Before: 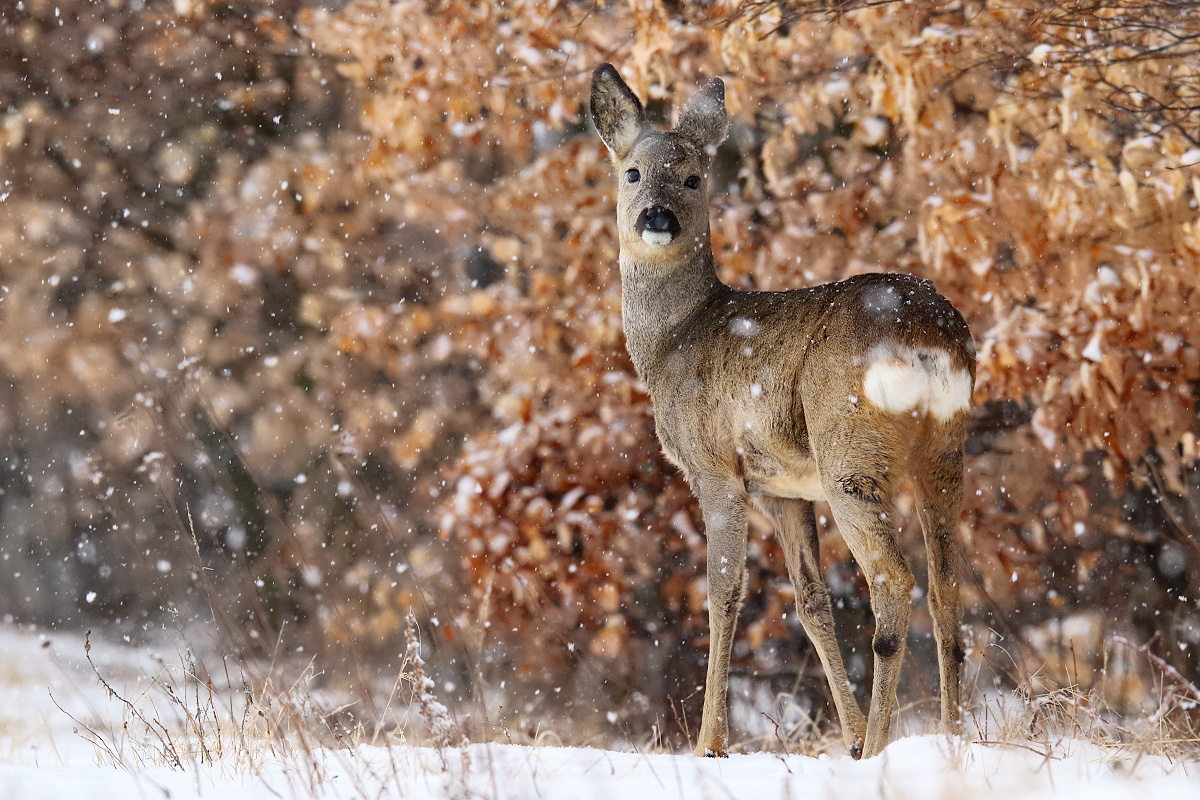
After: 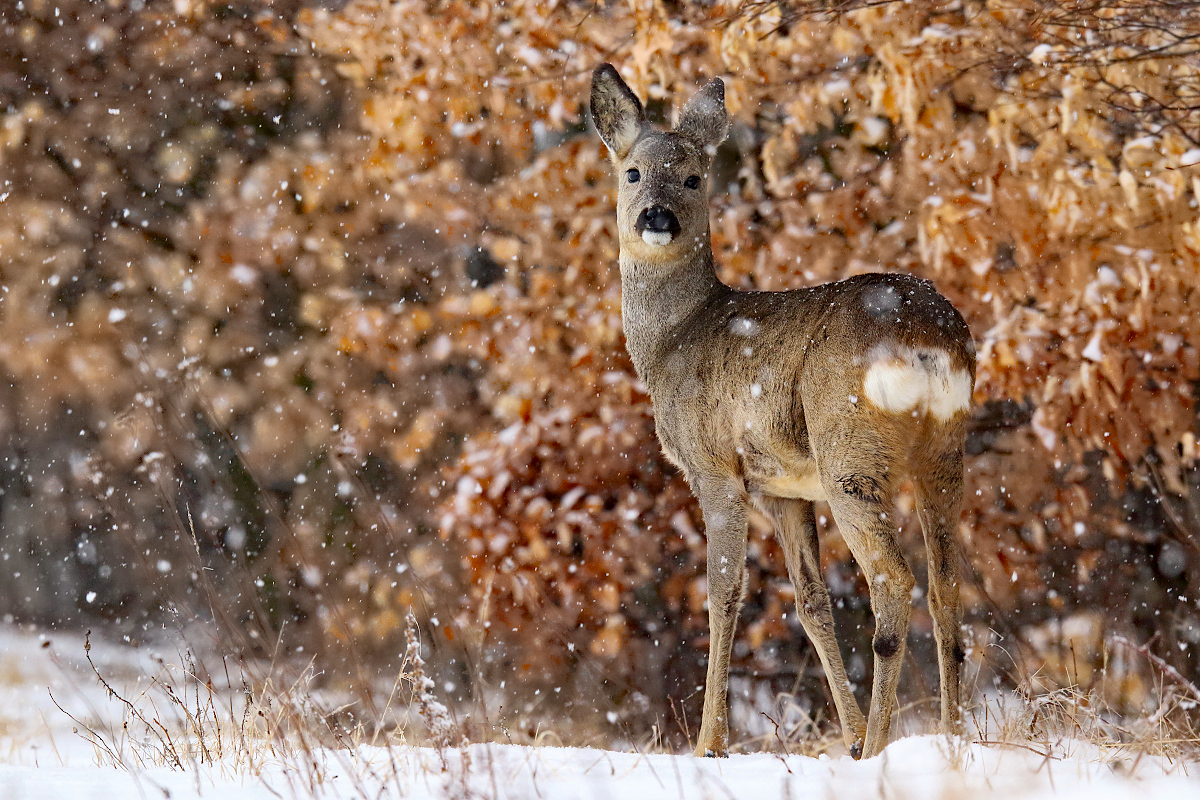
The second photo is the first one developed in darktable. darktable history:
haze removal: strength 0.418, compatibility mode true, adaptive false
